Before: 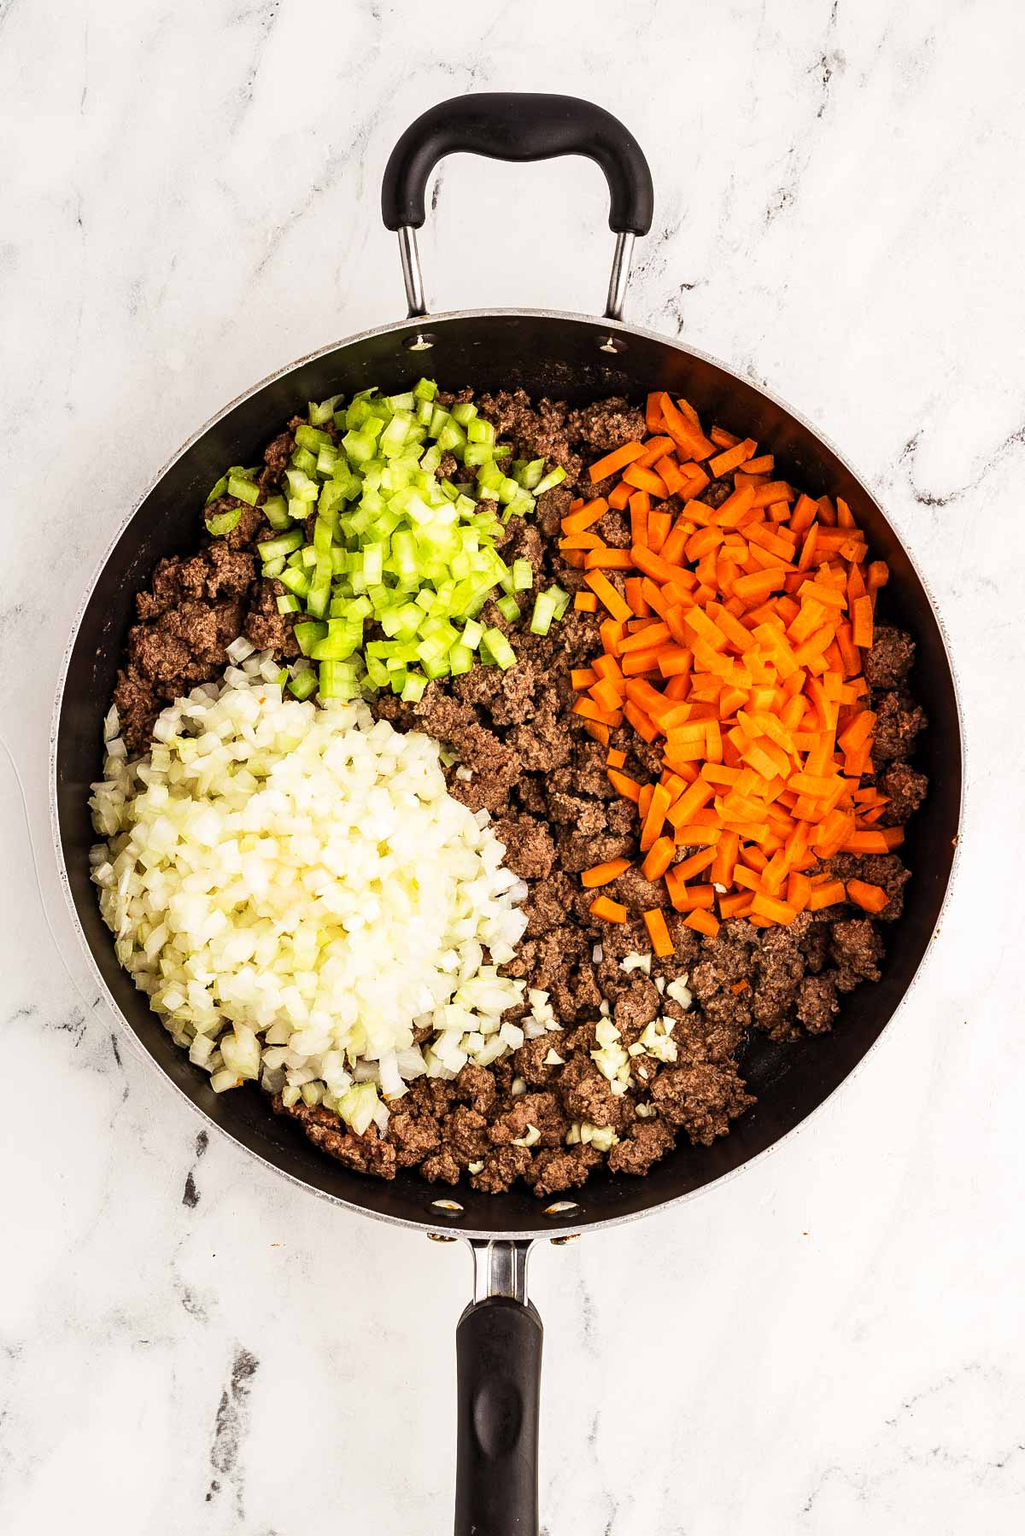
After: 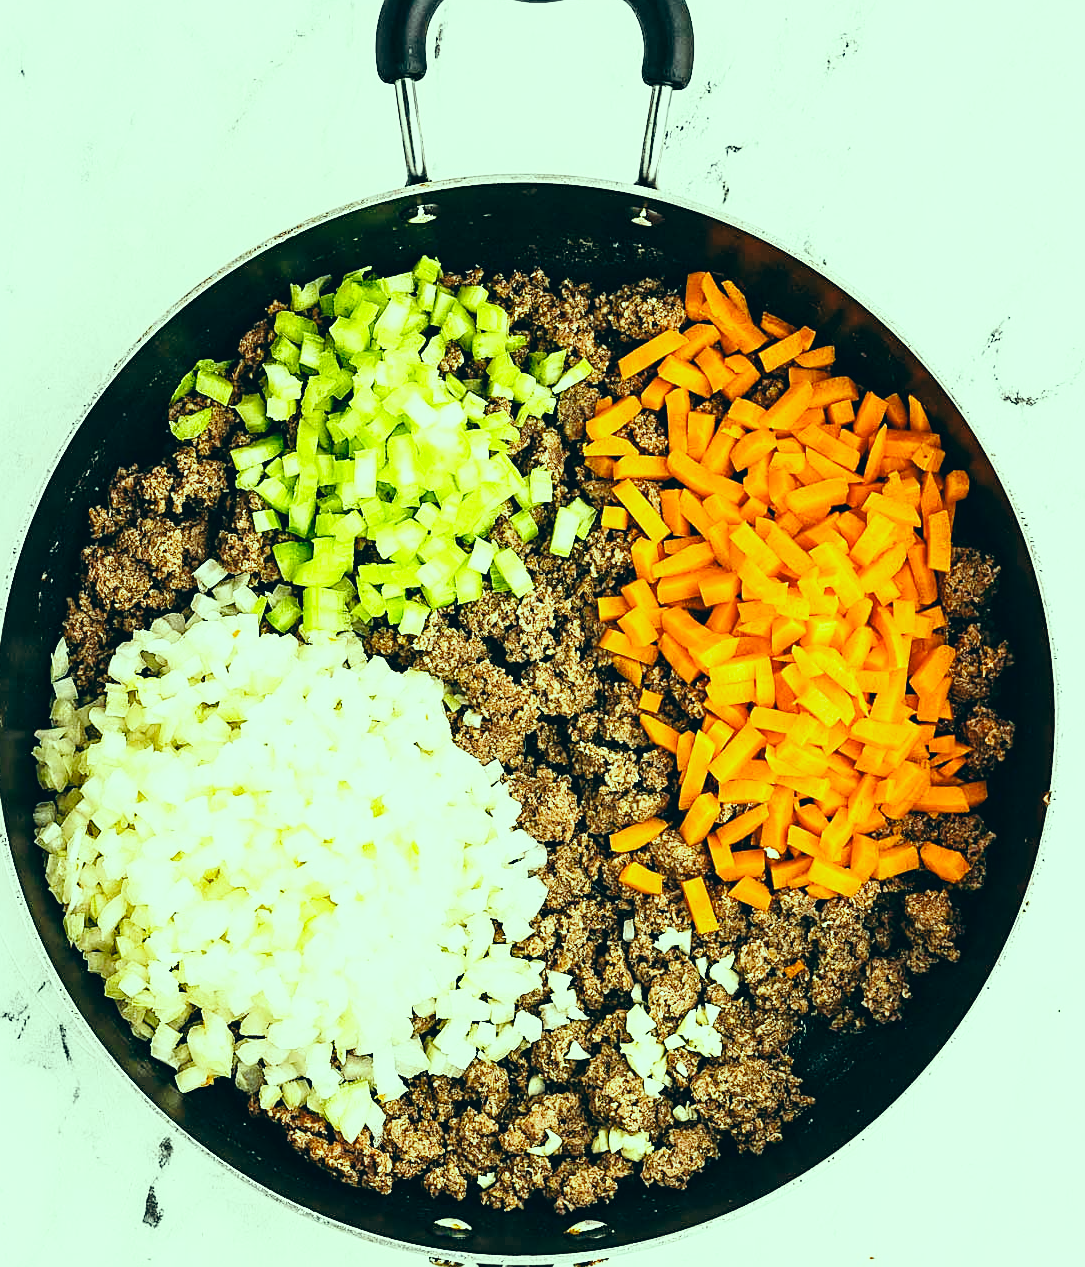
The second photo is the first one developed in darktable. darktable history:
base curve: curves: ch0 [(0, 0) (0.028, 0.03) (0.121, 0.232) (0.46, 0.748) (0.859, 0.968) (1, 1)], preserve colors none
color correction: highlights a* -19.99, highlights b* 9.8, shadows a* -20.27, shadows b* -11.45
crop: left 5.929%, top 10.445%, right 3.597%, bottom 19.097%
sharpen: on, module defaults
